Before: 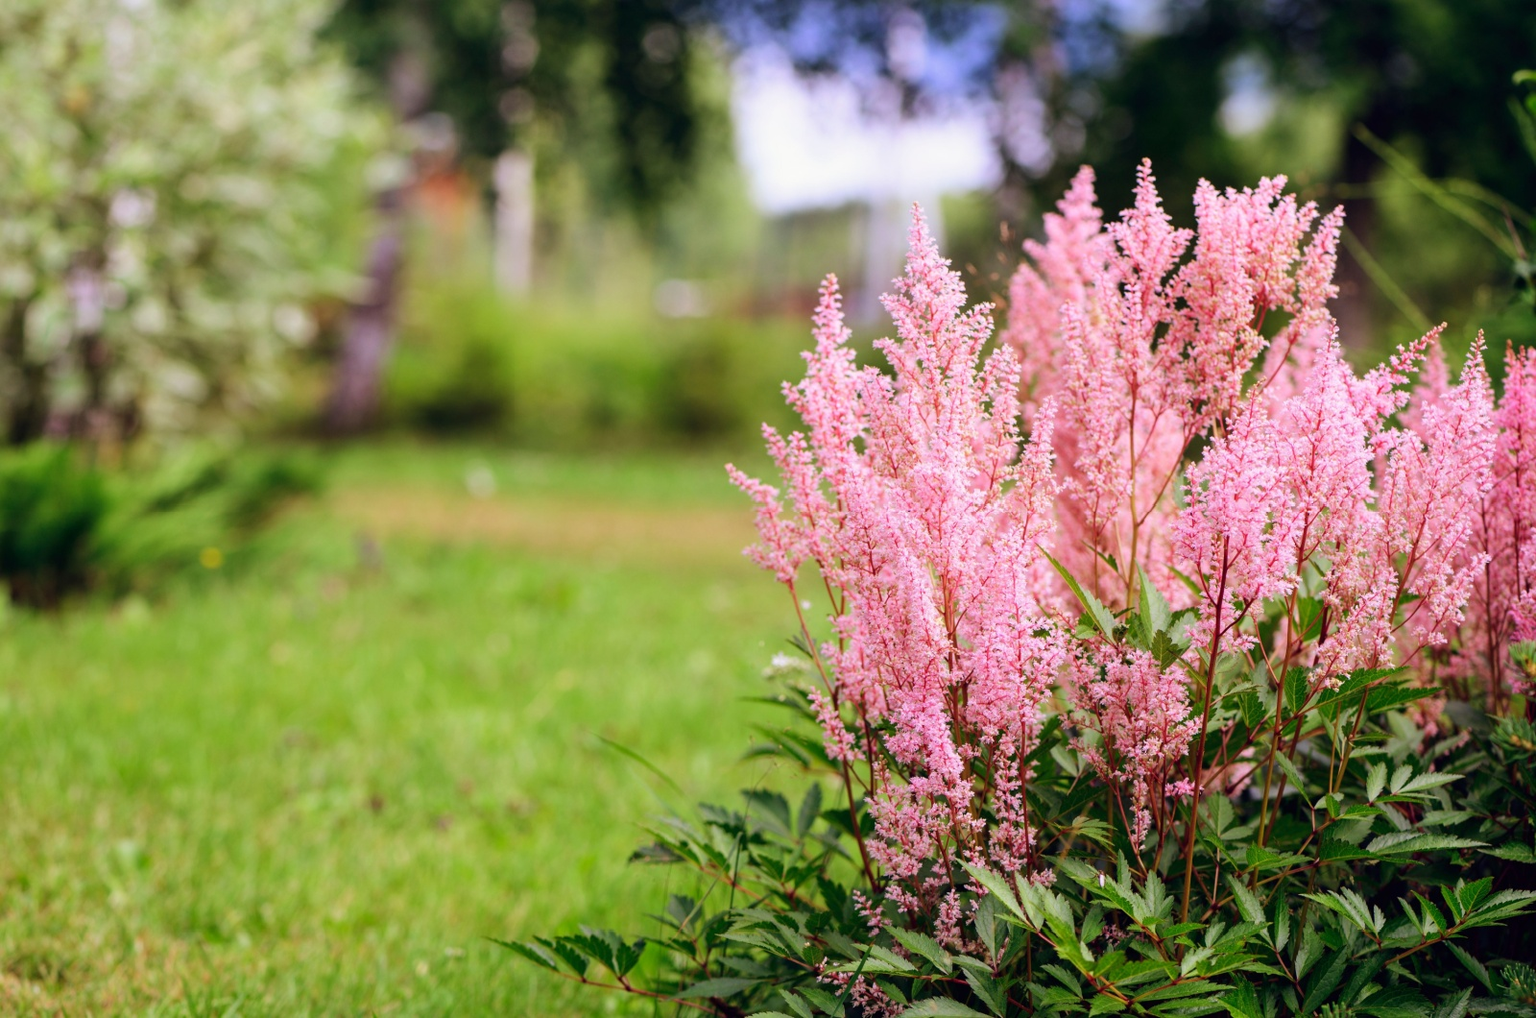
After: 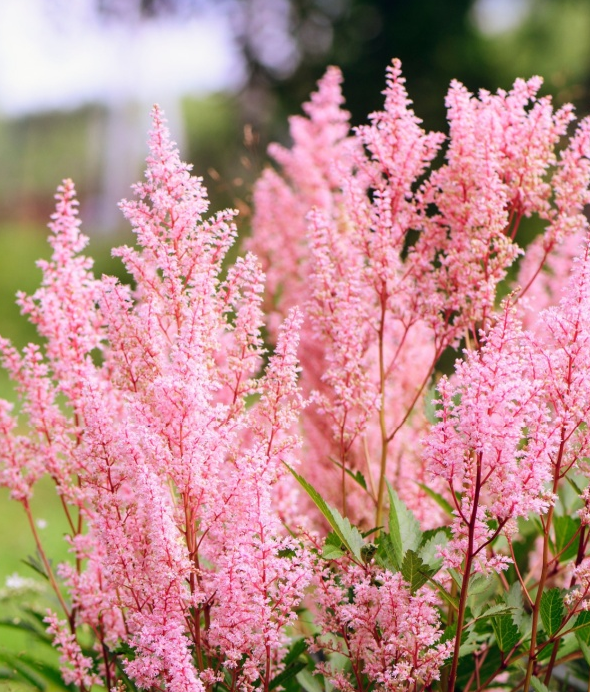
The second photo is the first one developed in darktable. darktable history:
crop and rotate: left 49.933%, top 10.091%, right 13.185%, bottom 24.608%
